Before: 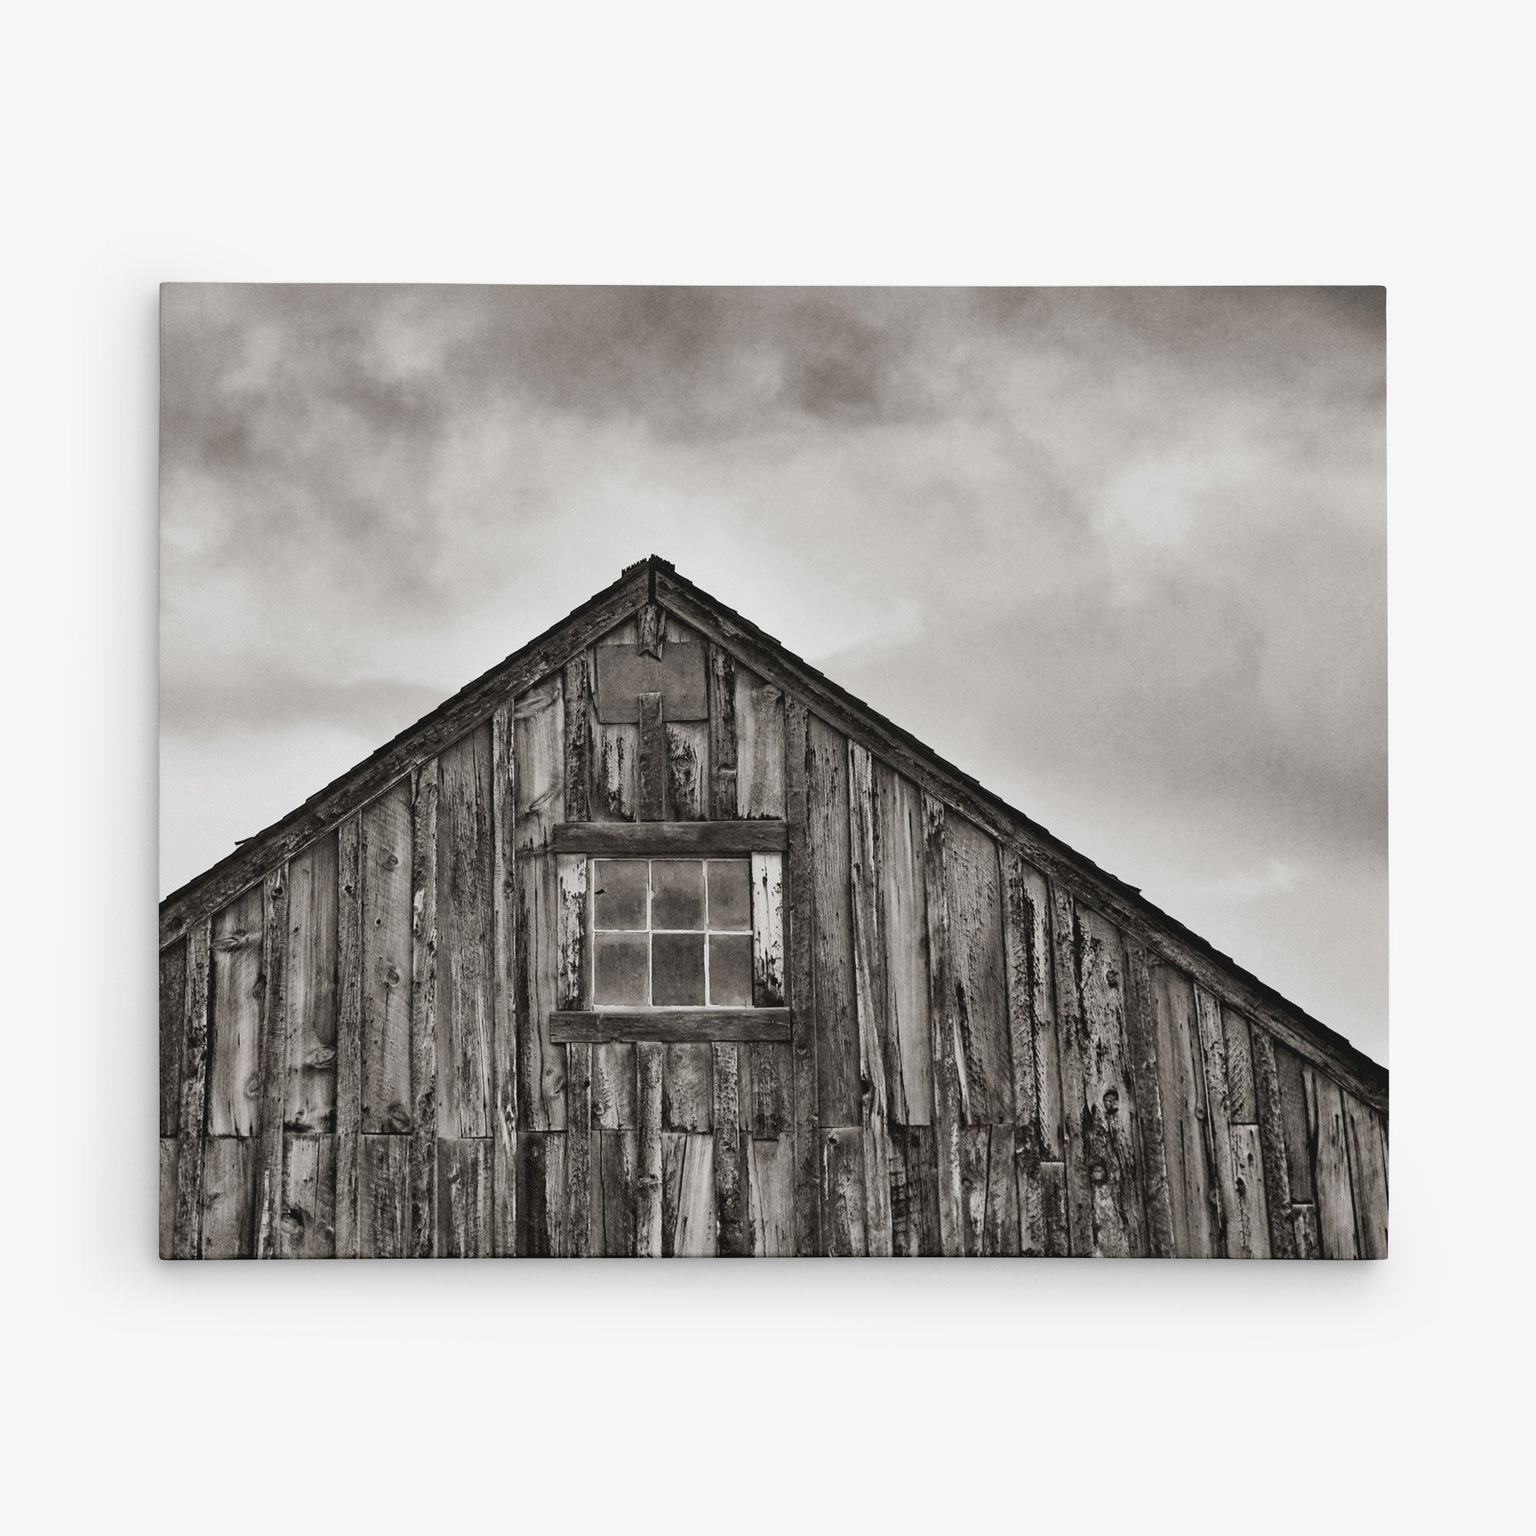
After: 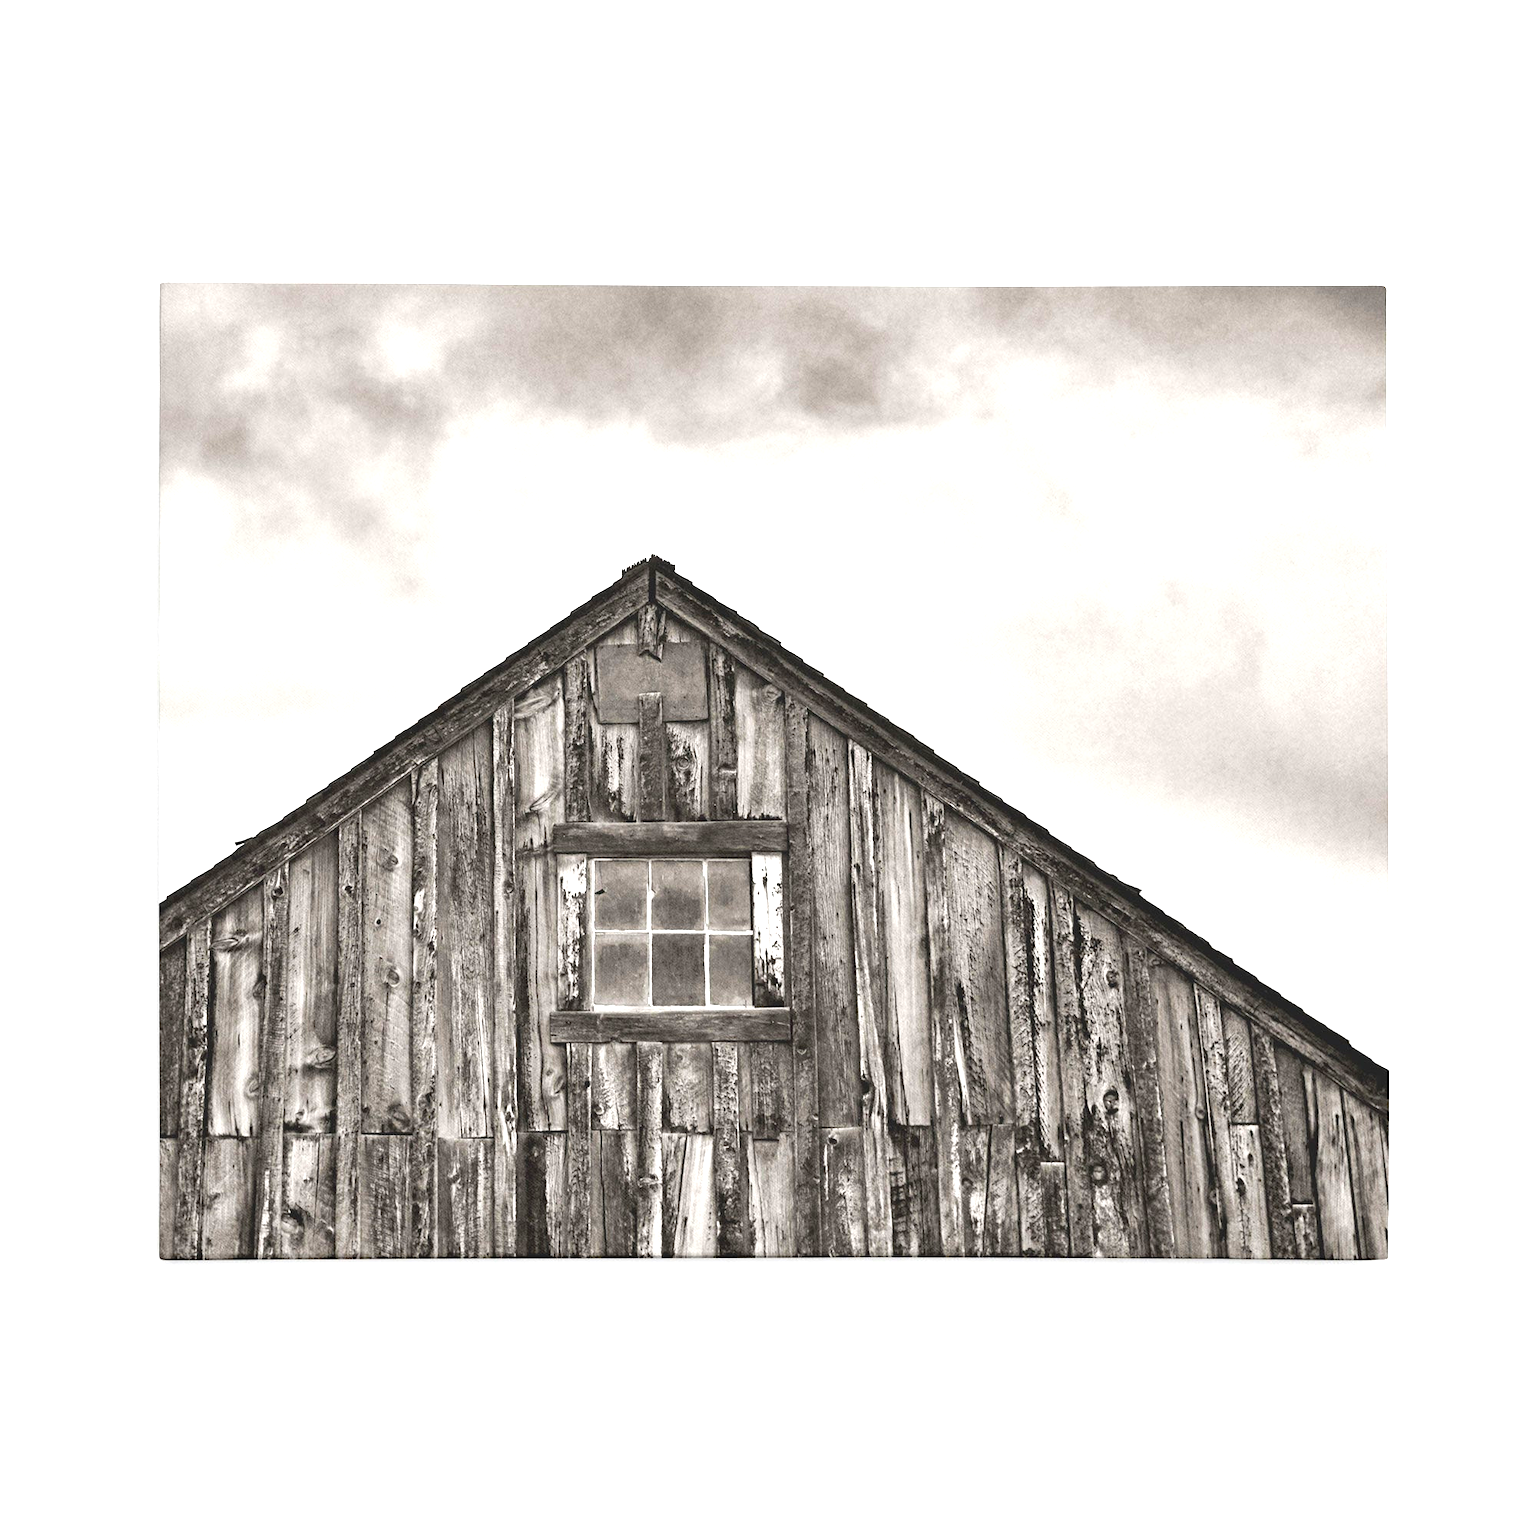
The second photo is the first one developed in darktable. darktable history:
exposure: black level correction 0, exposure 1.173 EV, compensate exposure bias true, compensate highlight preservation false
color balance: output saturation 110%
